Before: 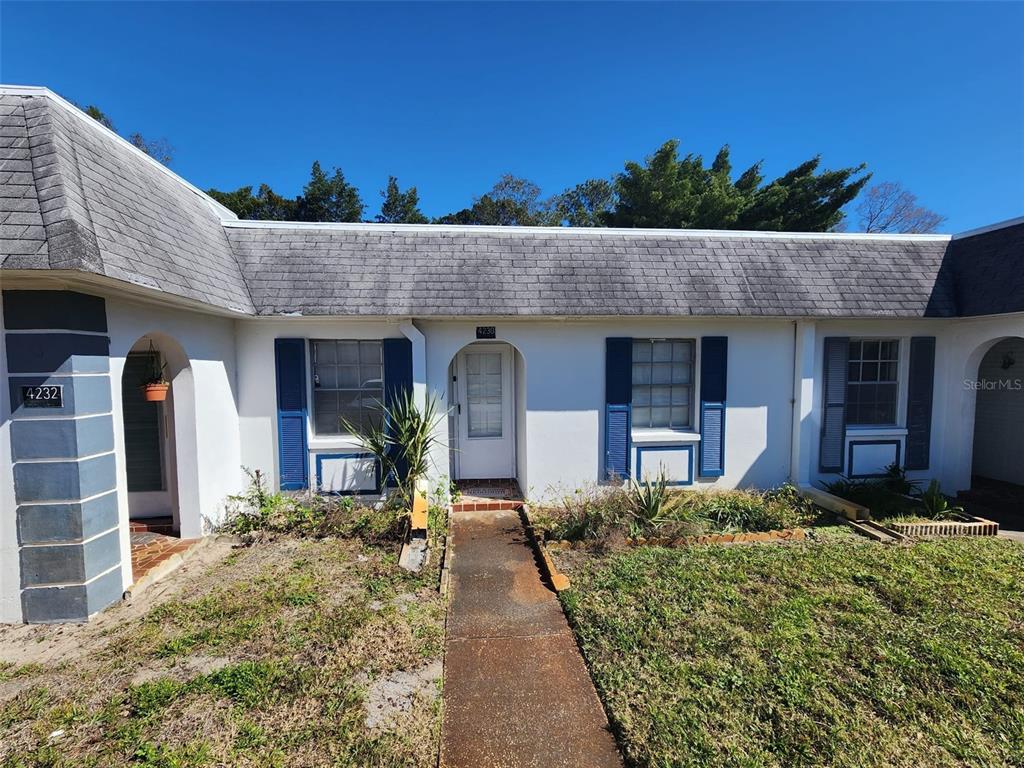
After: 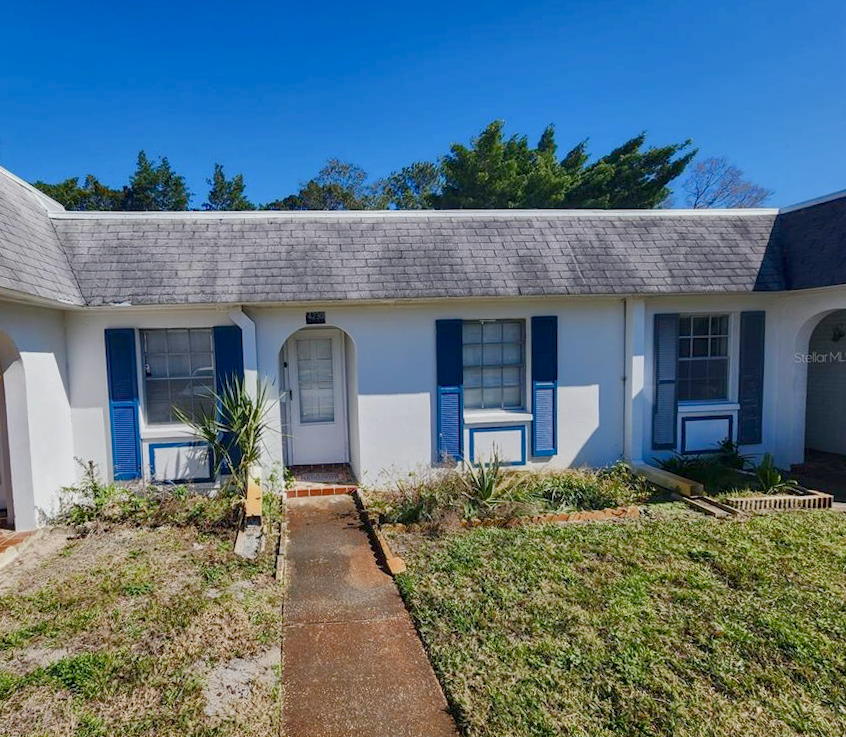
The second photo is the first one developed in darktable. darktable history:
local contrast: on, module defaults
color balance rgb: shadows lift › chroma 1%, shadows lift › hue 113°, highlights gain › chroma 0.2%, highlights gain › hue 333°, perceptual saturation grading › global saturation 20%, perceptual saturation grading › highlights -50%, perceptual saturation grading › shadows 25%, contrast -20%
crop: left 16.145%
rotate and perspective: rotation -1.42°, crop left 0.016, crop right 0.984, crop top 0.035, crop bottom 0.965
levels: levels [0, 0.492, 0.984]
